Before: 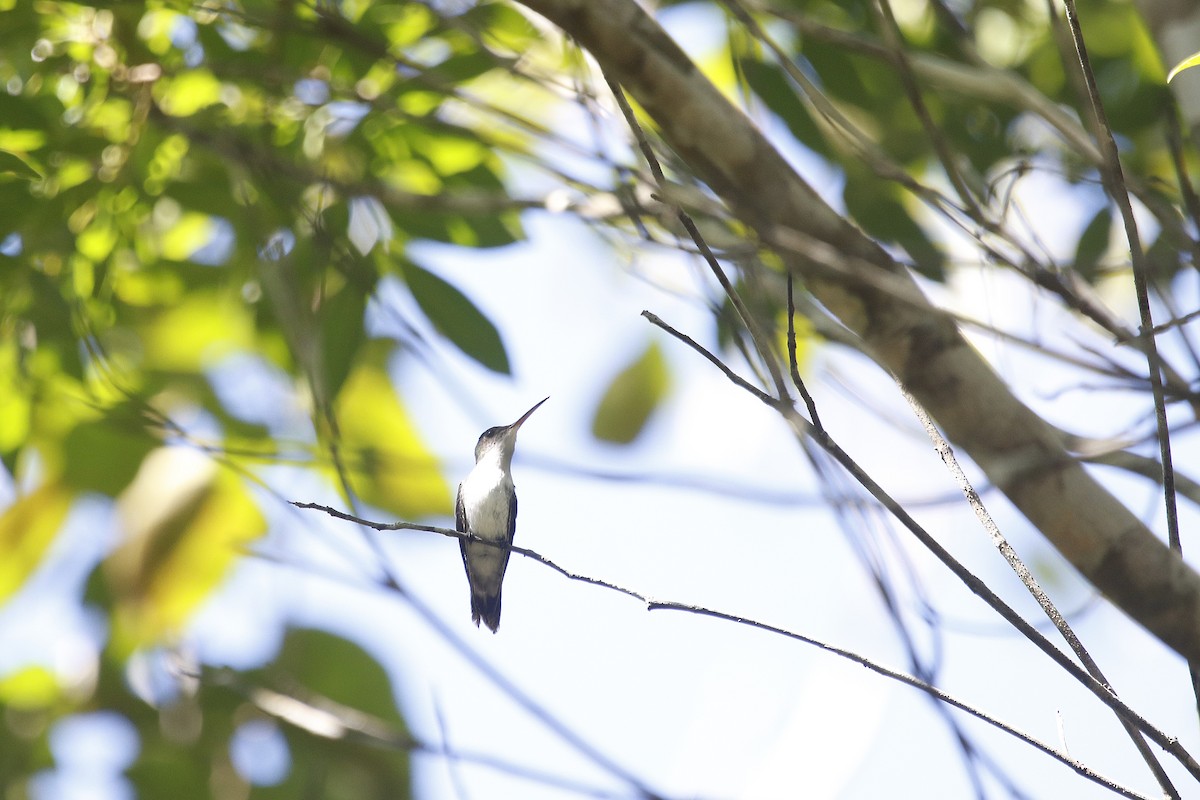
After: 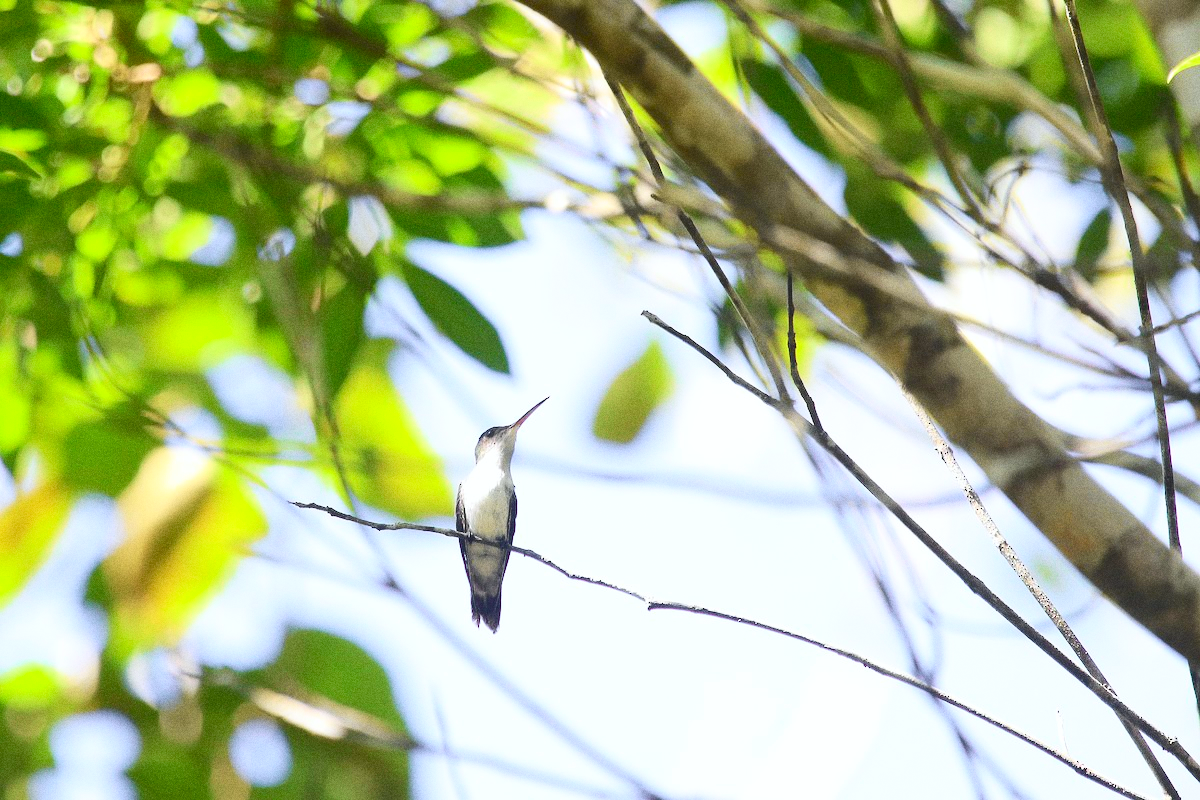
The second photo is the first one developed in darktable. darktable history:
grain: strength 26%
tone curve: curves: ch0 [(0, 0.023) (0.103, 0.087) (0.277, 0.28) (0.438, 0.547) (0.546, 0.678) (0.735, 0.843) (0.994, 1)]; ch1 [(0, 0) (0.371, 0.261) (0.465, 0.42) (0.488, 0.477) (0.512, 0.513) (0.542, 0.581) (0.574, 0.647) (0.636, 0.747) (1, 1)]; ch2 [(0, 0) (0.369, 0.388) (0.449, 0.431) (0.478, 0.471) (0.516, 0.517) (0.575, 0.642) (0.649, 0.726) (1, 1)], color space Lab, independent channels, preserve colors none
